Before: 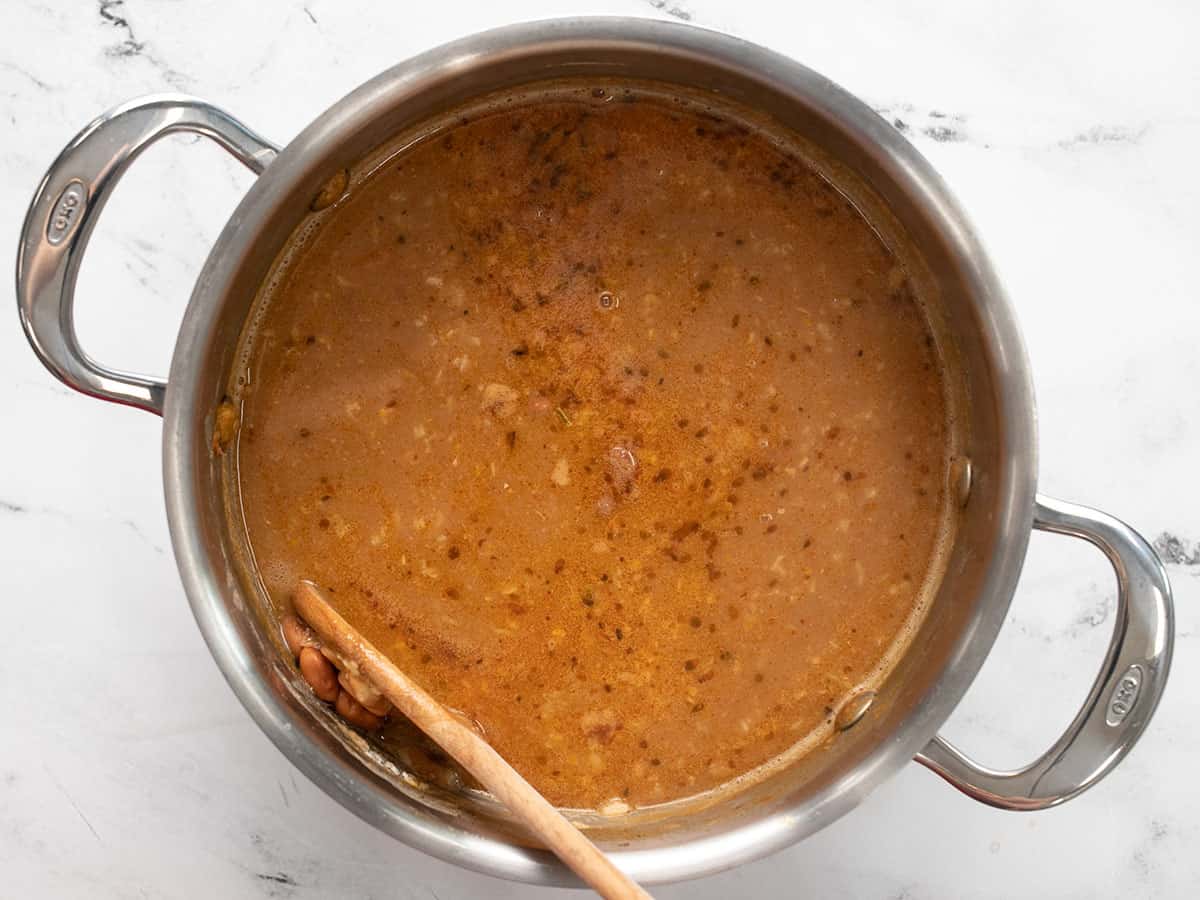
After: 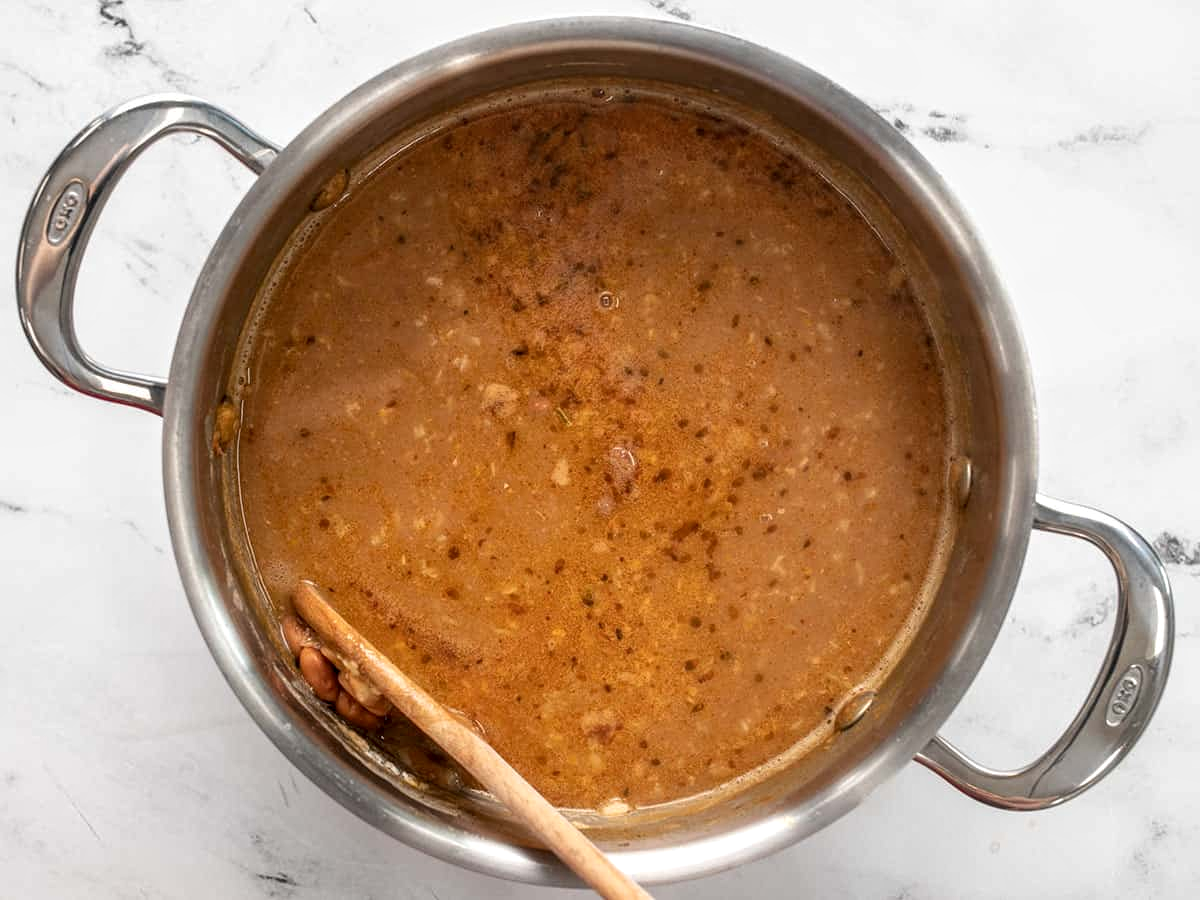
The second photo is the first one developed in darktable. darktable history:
local contrast: detail 130%
exposure: compensate highlight preservation false
